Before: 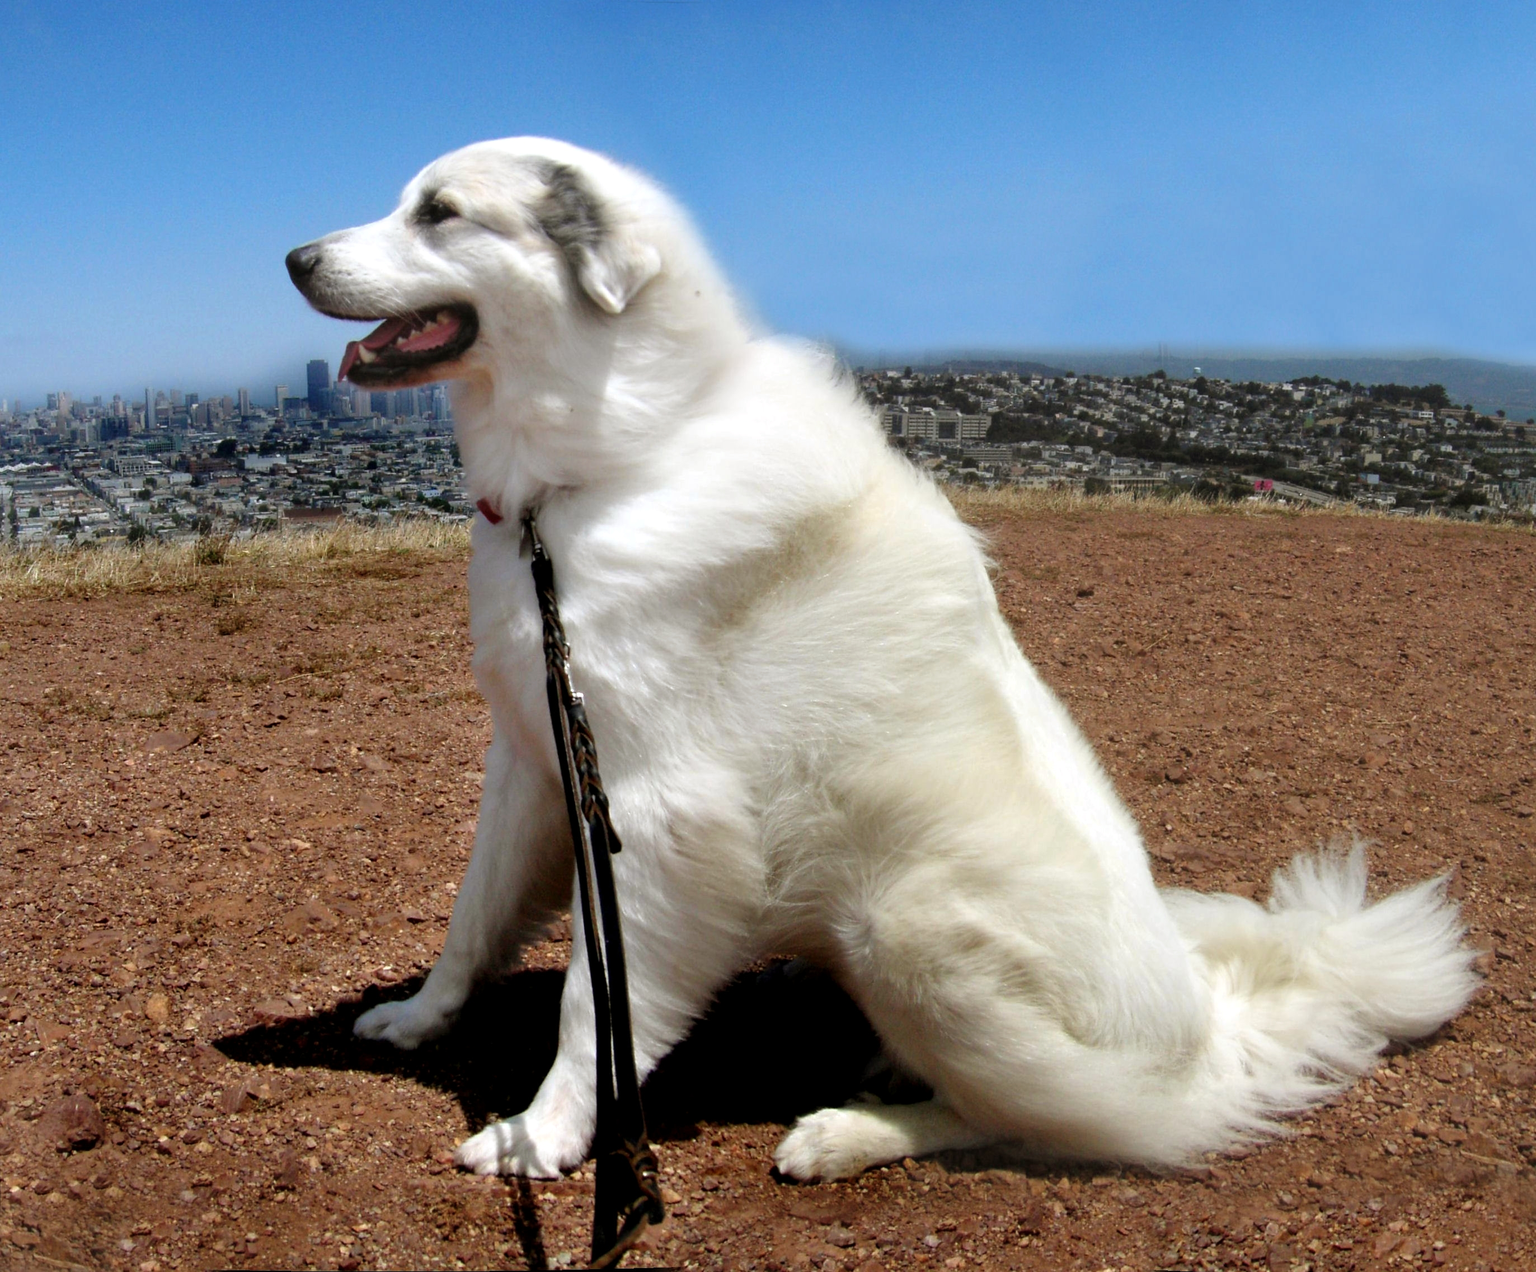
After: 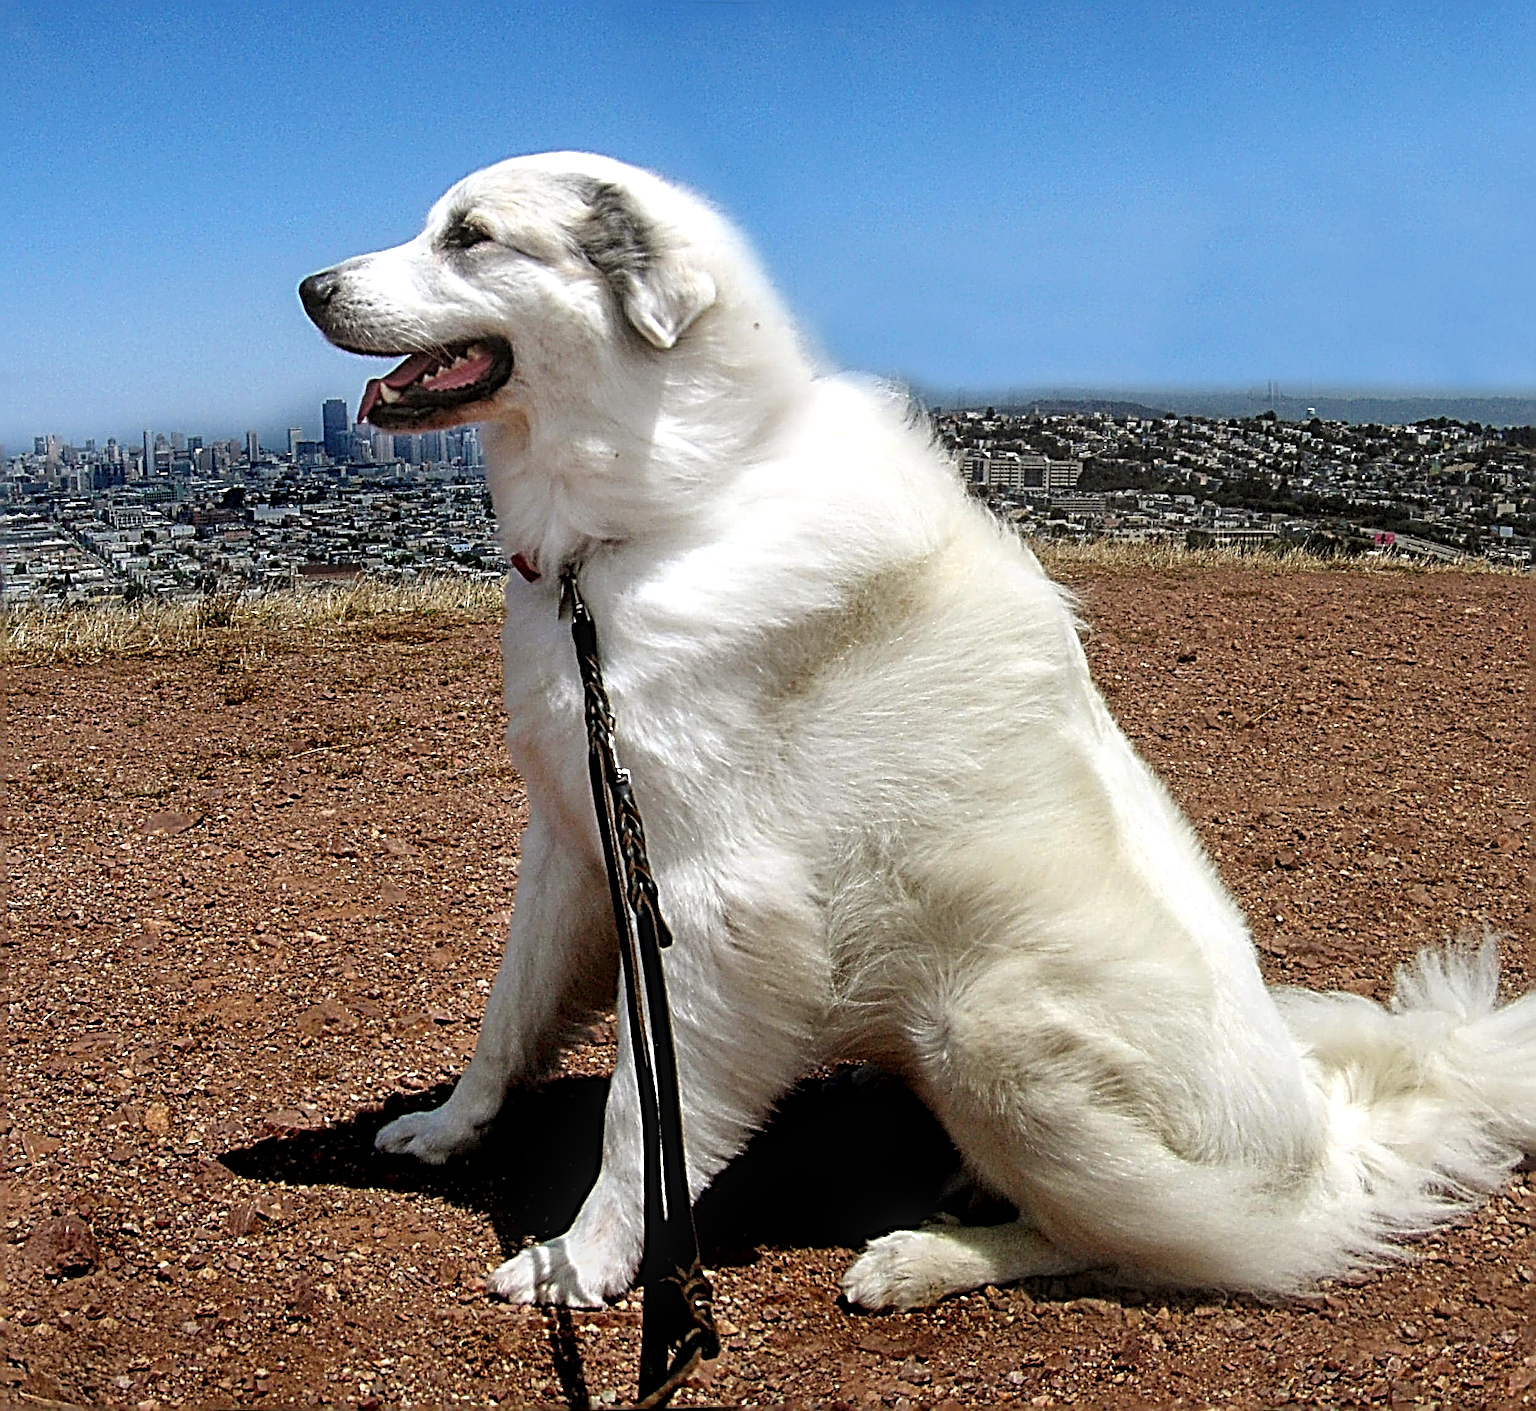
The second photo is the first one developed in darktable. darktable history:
sharpen: radius 4.001, amount 2
crop and rotate: left 1.088%, right 8.807%
local contrast: on, module defaults
